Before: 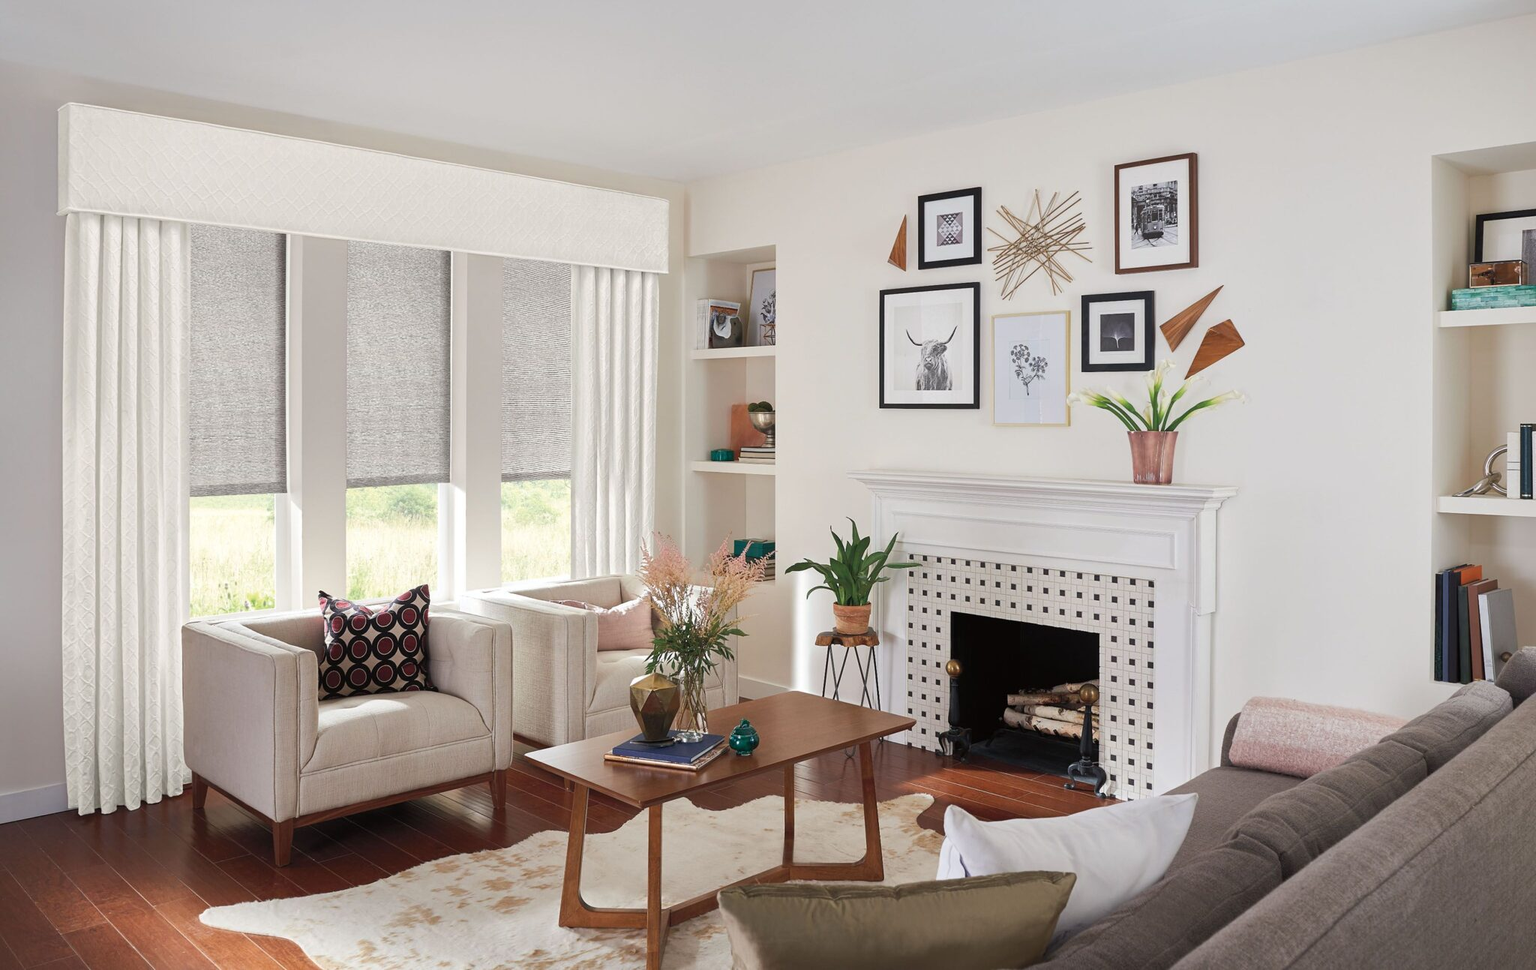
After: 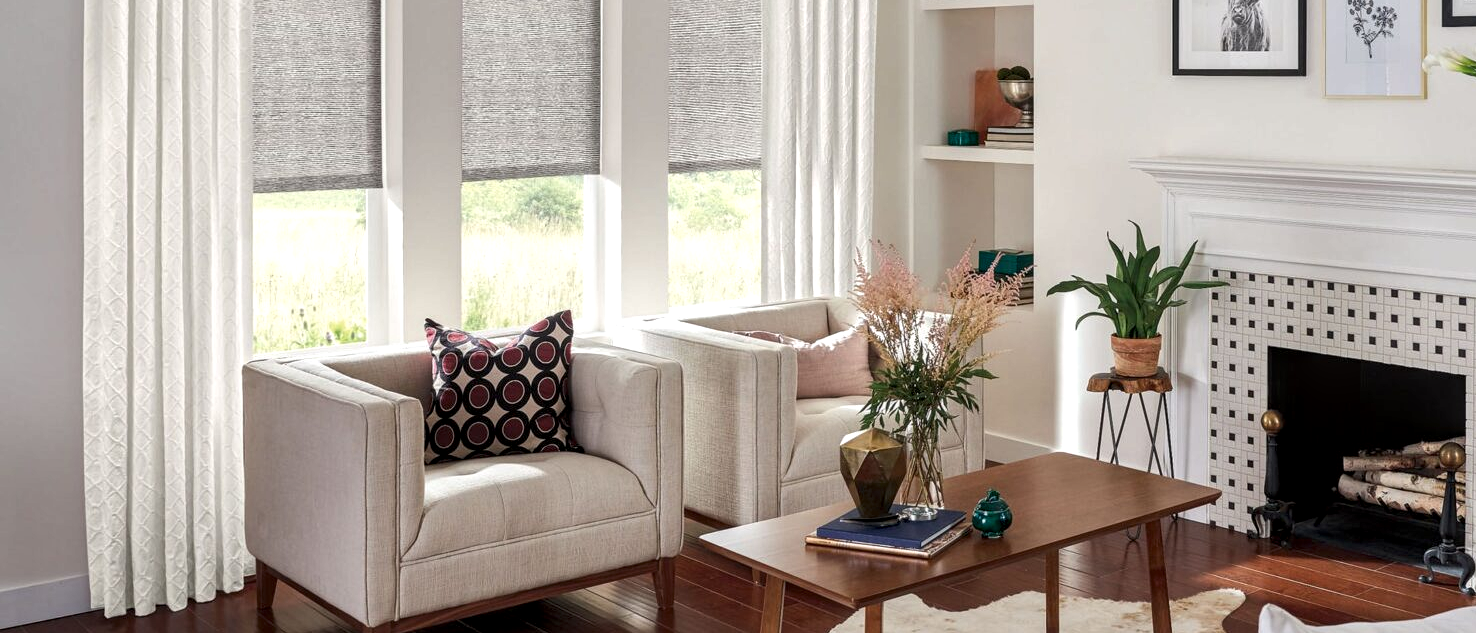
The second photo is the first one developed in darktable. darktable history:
crop: top 36.299%, right 27.929%, bottom 14.7%
local contrast: highlights 59%, detail 146%
